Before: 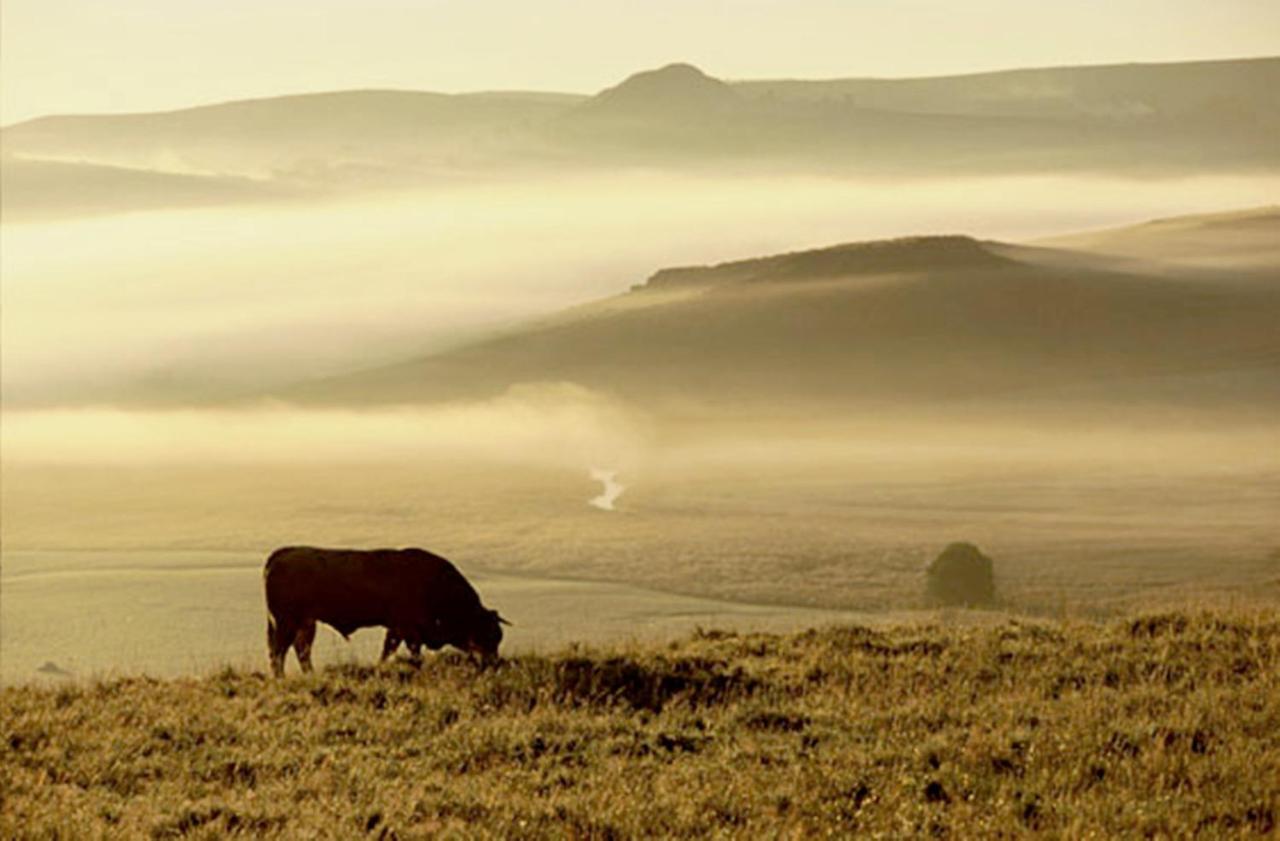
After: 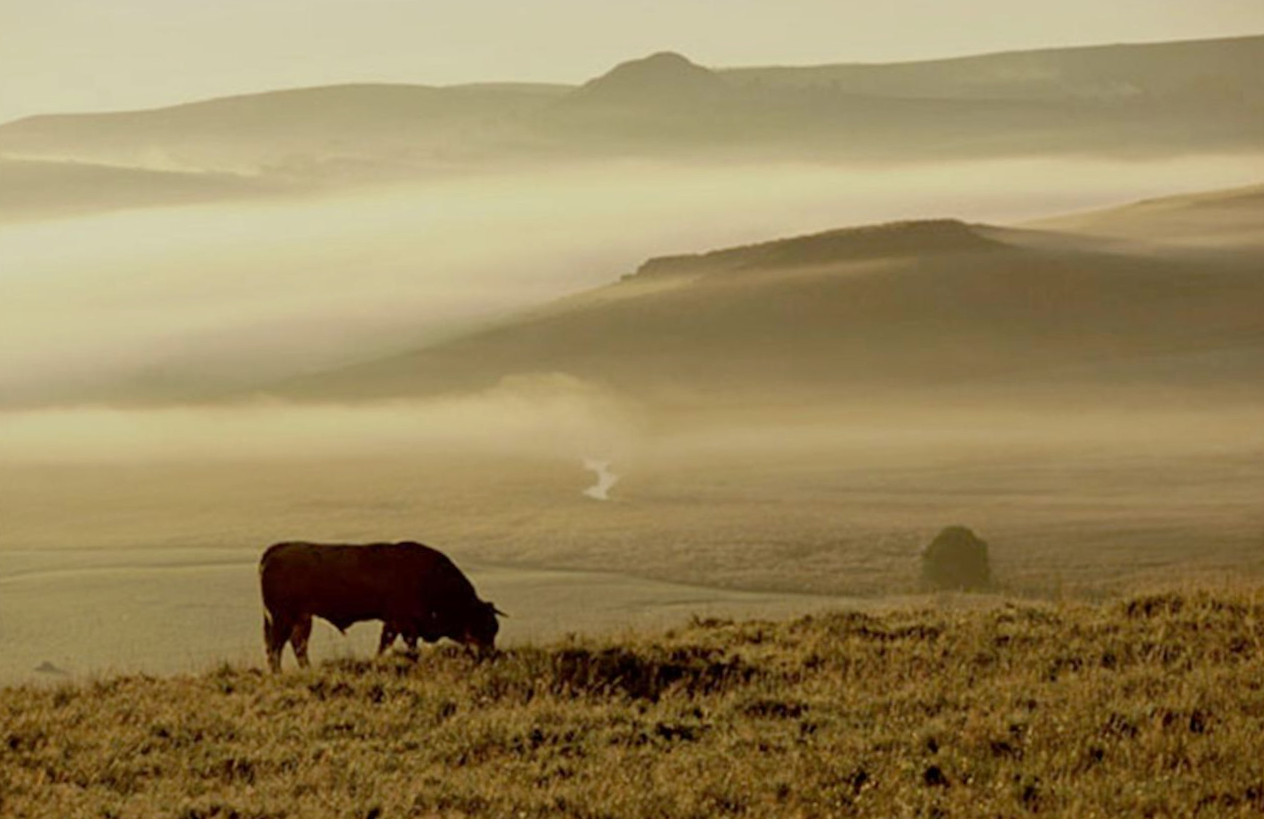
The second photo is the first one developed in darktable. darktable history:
tone equalizer: -8 EV 0.25 EV, -7 EV 0.417 EV, -6 EV 0.417 EV, -5 EV 0.25 EV, -3 EV -0.25 EV, -2 EV -0.417 EV, -1 EV -0.417 EV, +0 EV -0.25 EV, edges refinement/feathering 500, mask exposure compensation -1.57 EV, preserve details guided filter
graduated density: rotation -180°, offset 24.95
rotate and perspective: rotation -1°, crop left 0.011, crop right 0.989, crop top 0.025, crop bottom 0.975
